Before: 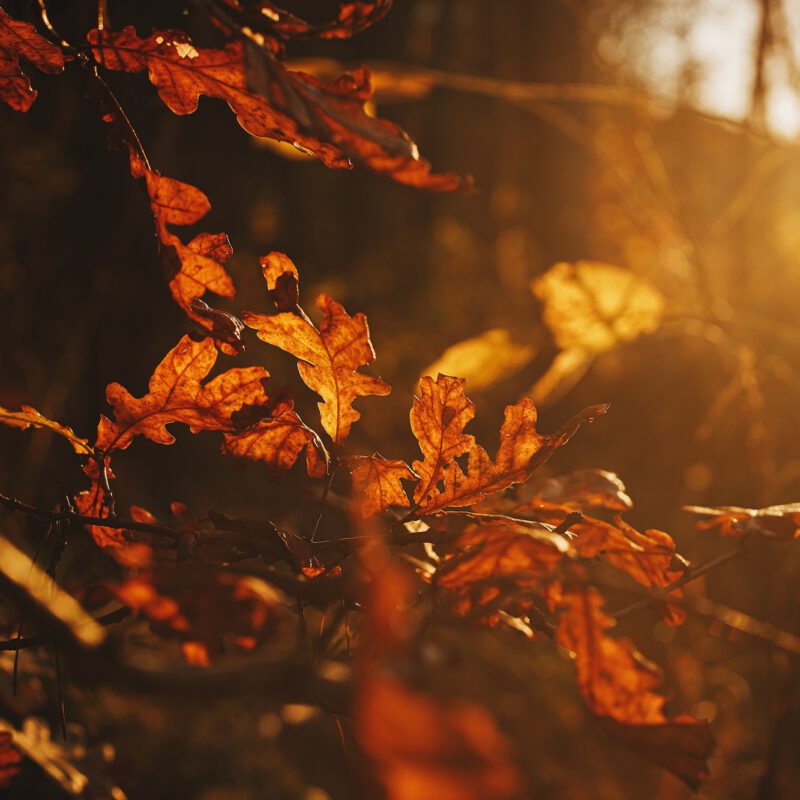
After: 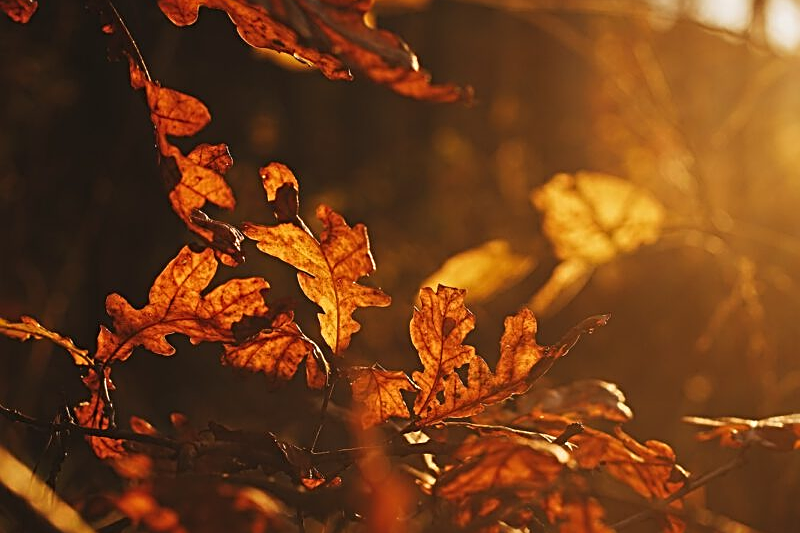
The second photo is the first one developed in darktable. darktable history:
crop: top 11.166%, bottom 22.168%
sharpen: radius 2.543, amount 0.636
